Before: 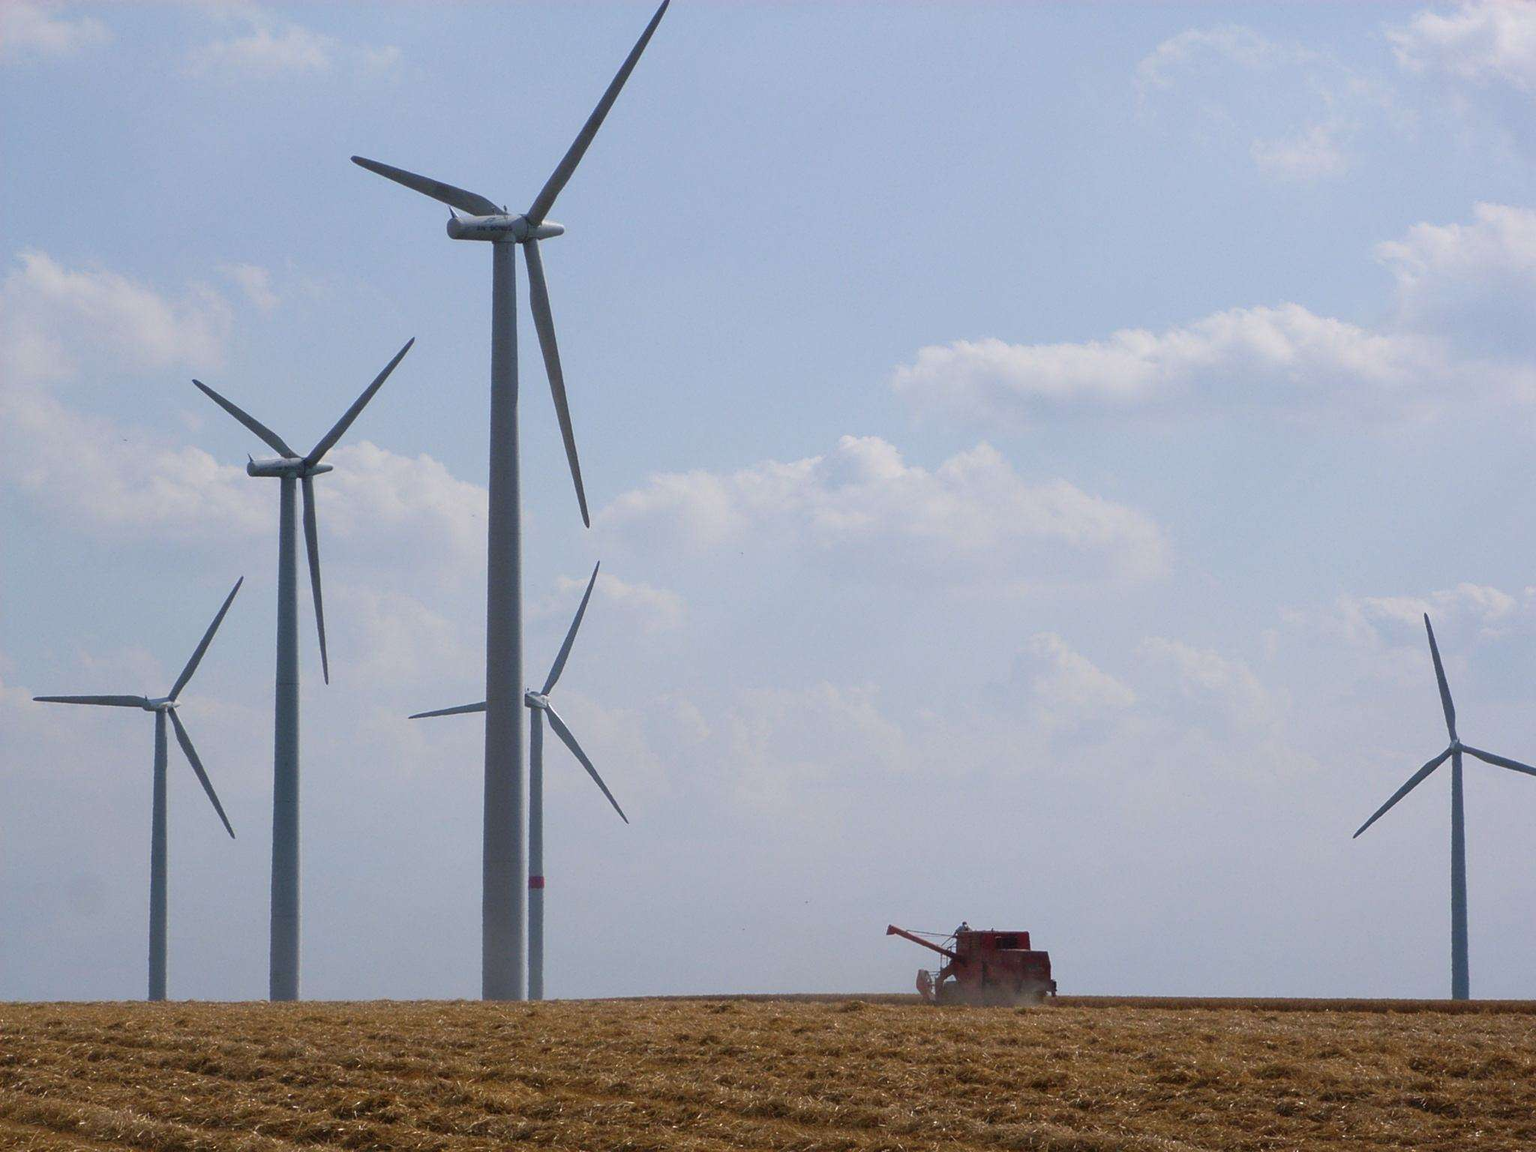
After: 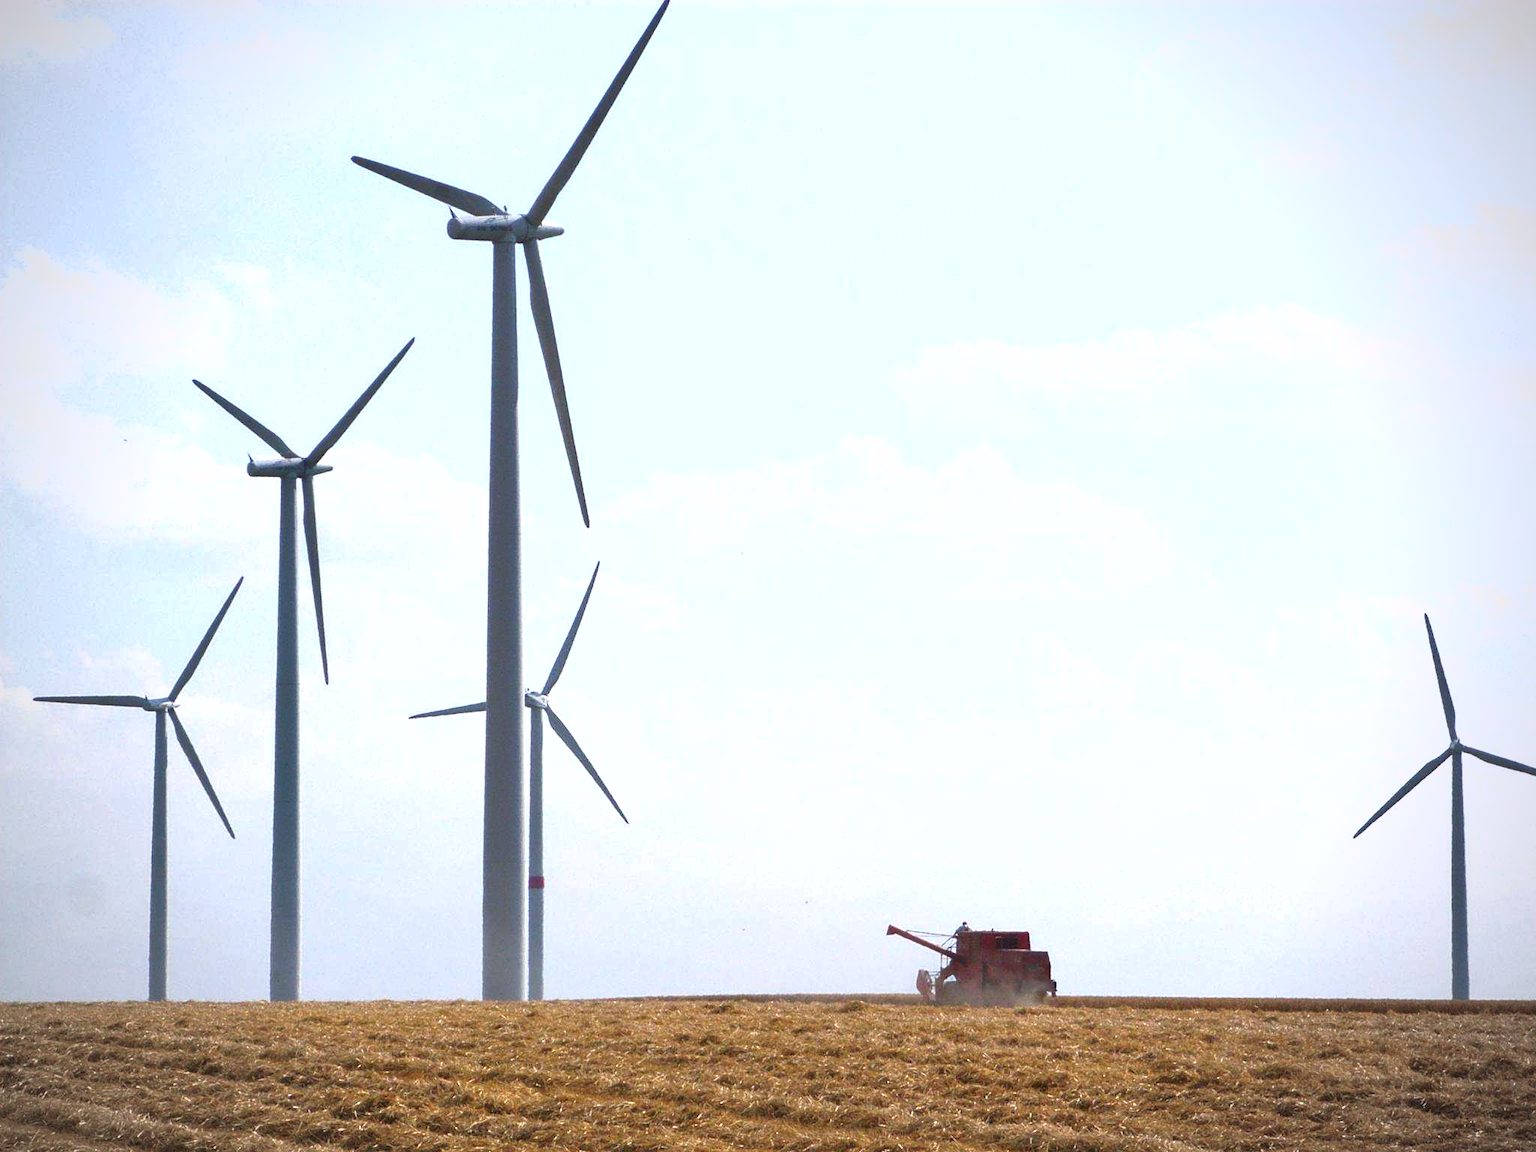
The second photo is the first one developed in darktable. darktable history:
shadows and highlights: shadows 29.61, highlights -30.47, low approximation 0.01, soften with gaussian
exposure: black level correction 0, exposure 1.2 EV, compensate exposure bias true, compensate highlight preservation false
vignetting: on, module defaults
